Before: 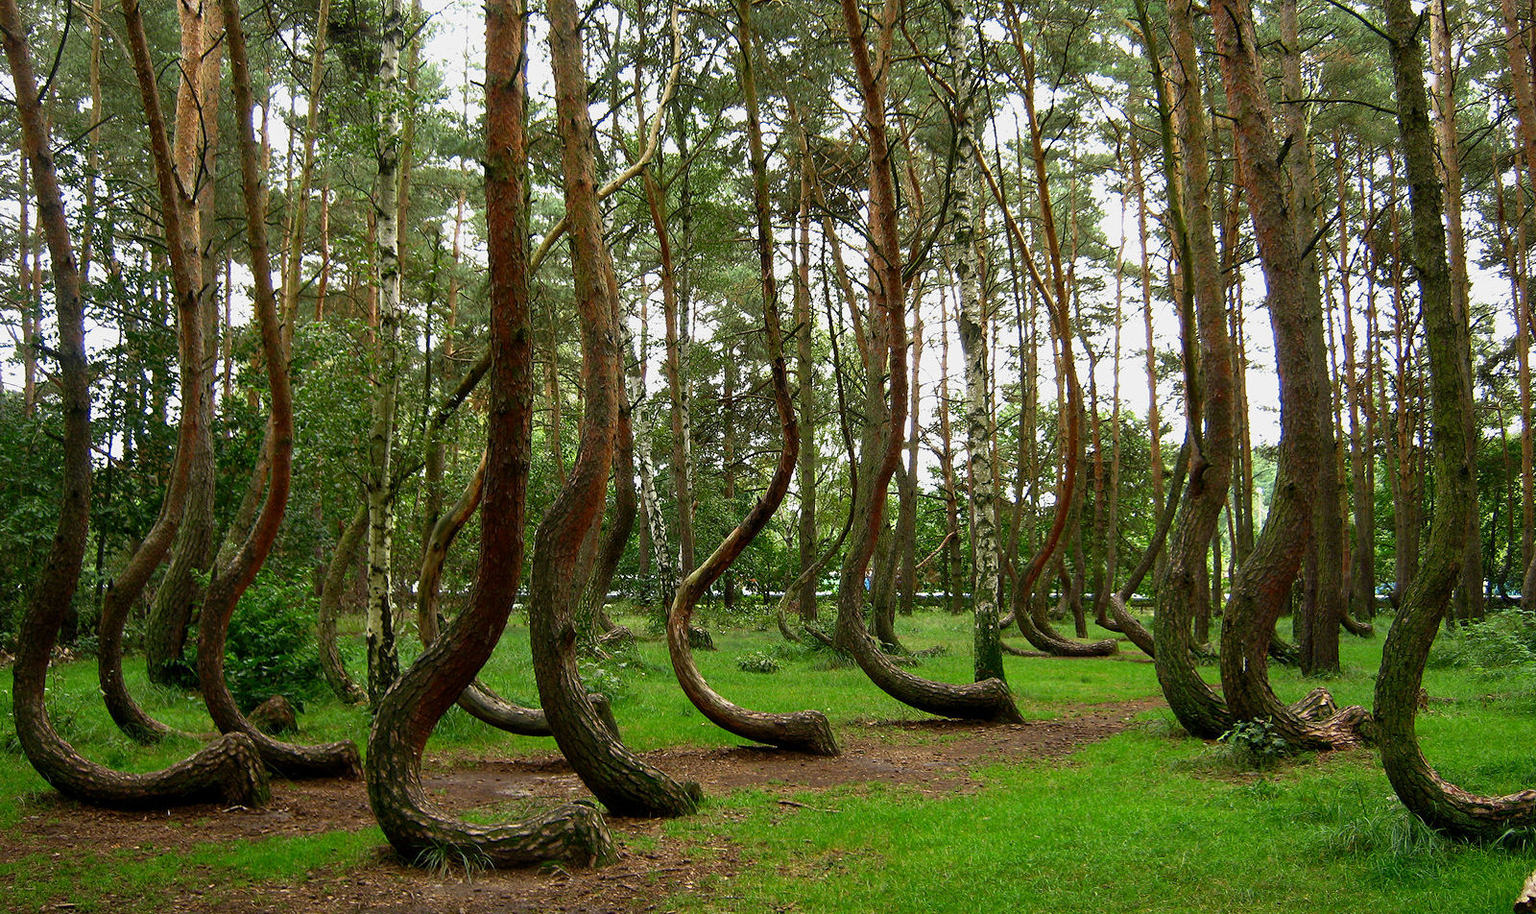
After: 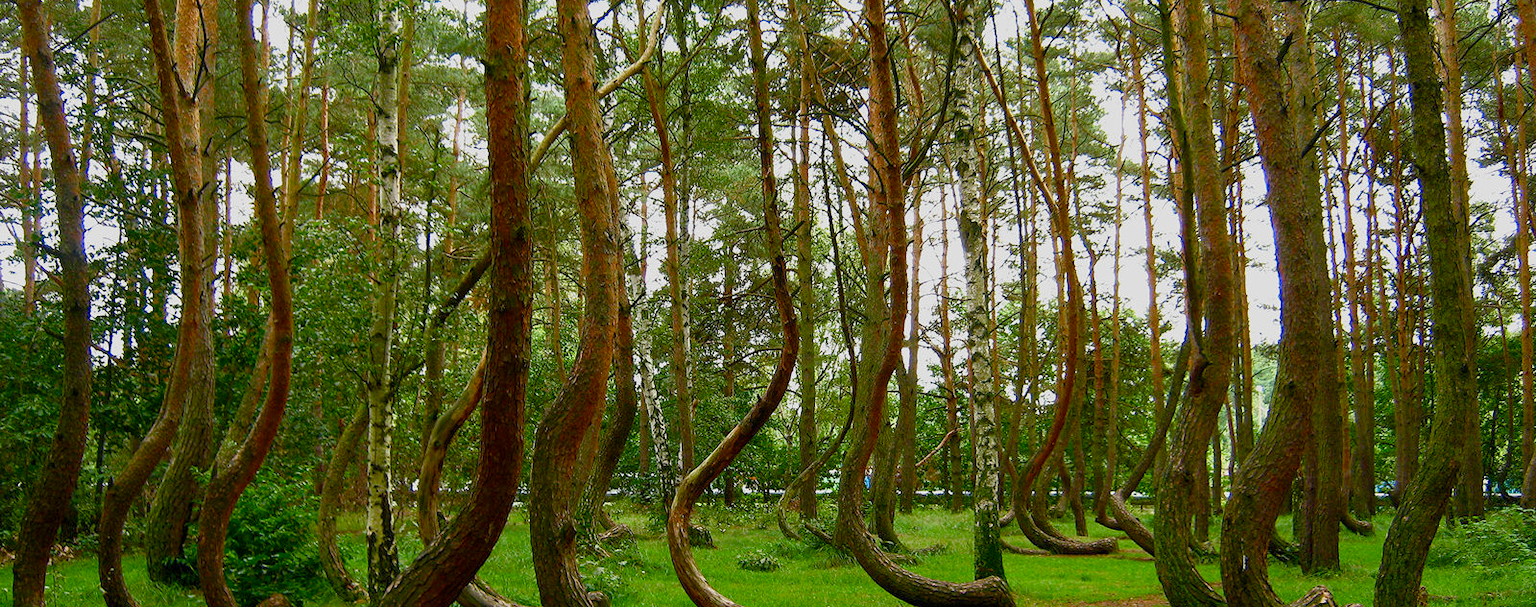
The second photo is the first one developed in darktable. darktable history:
crop: top 11.179%, bottom 22.264%
color balance rgb: linear chroma grading › global chroma 20.122%, perceptual saturation grading › global saturation 20%, perceptual saturation grading › highlights -50.166%, perceptual saturation grading › shadows 30.9%, contrast -10.368%
